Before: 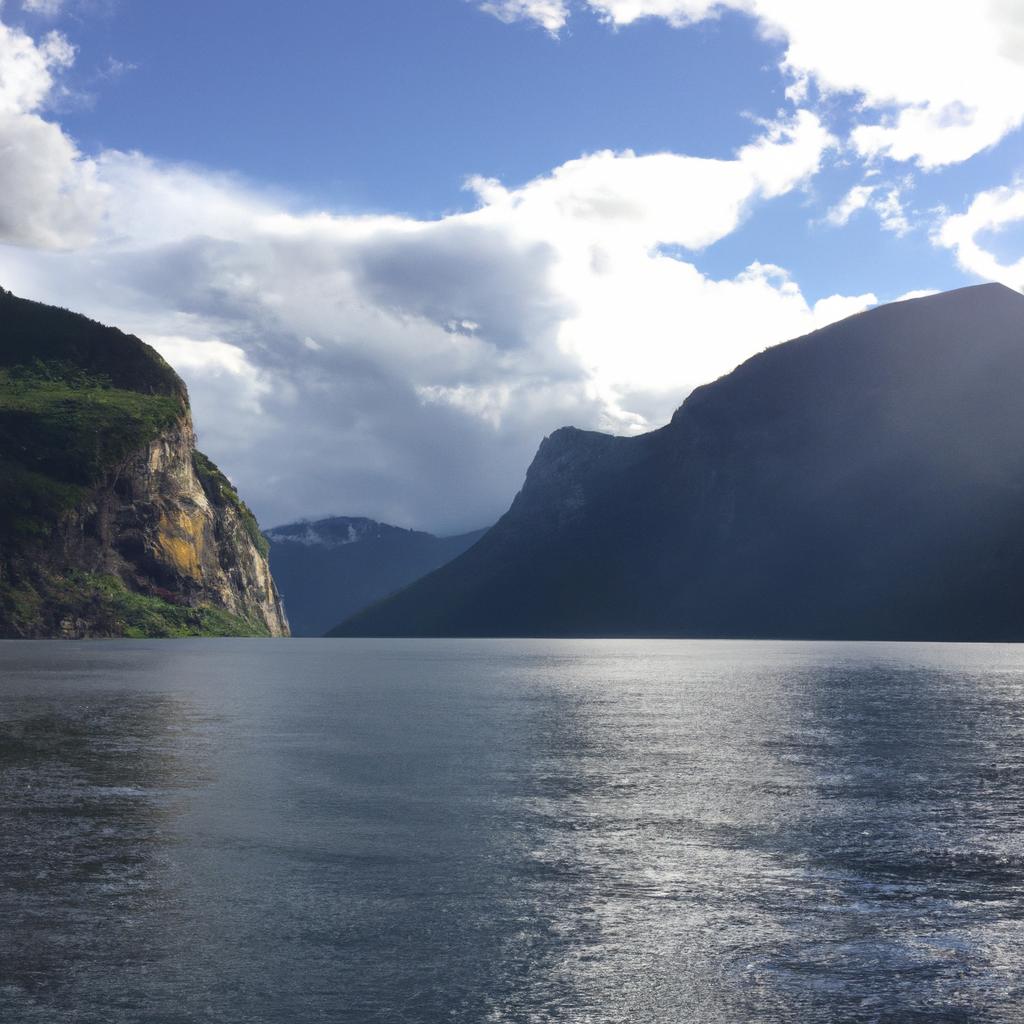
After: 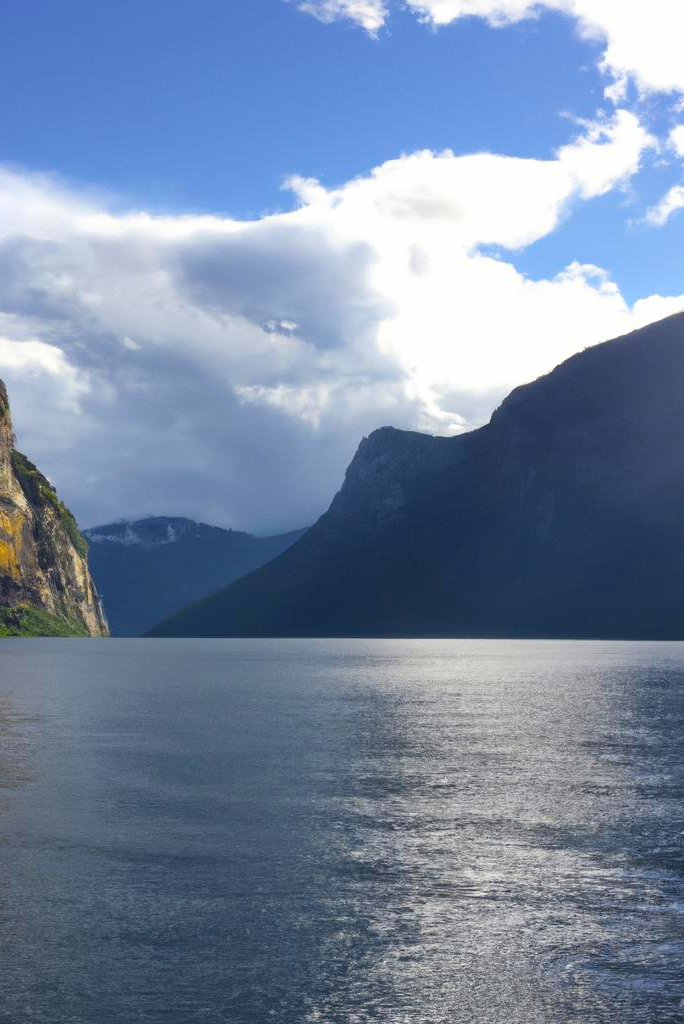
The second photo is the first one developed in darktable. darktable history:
color balance rgb: perceptual saturation grading › global saturation 25%, global vibrance 20%
crop and rotate: left 17.732%, right 15.423%
